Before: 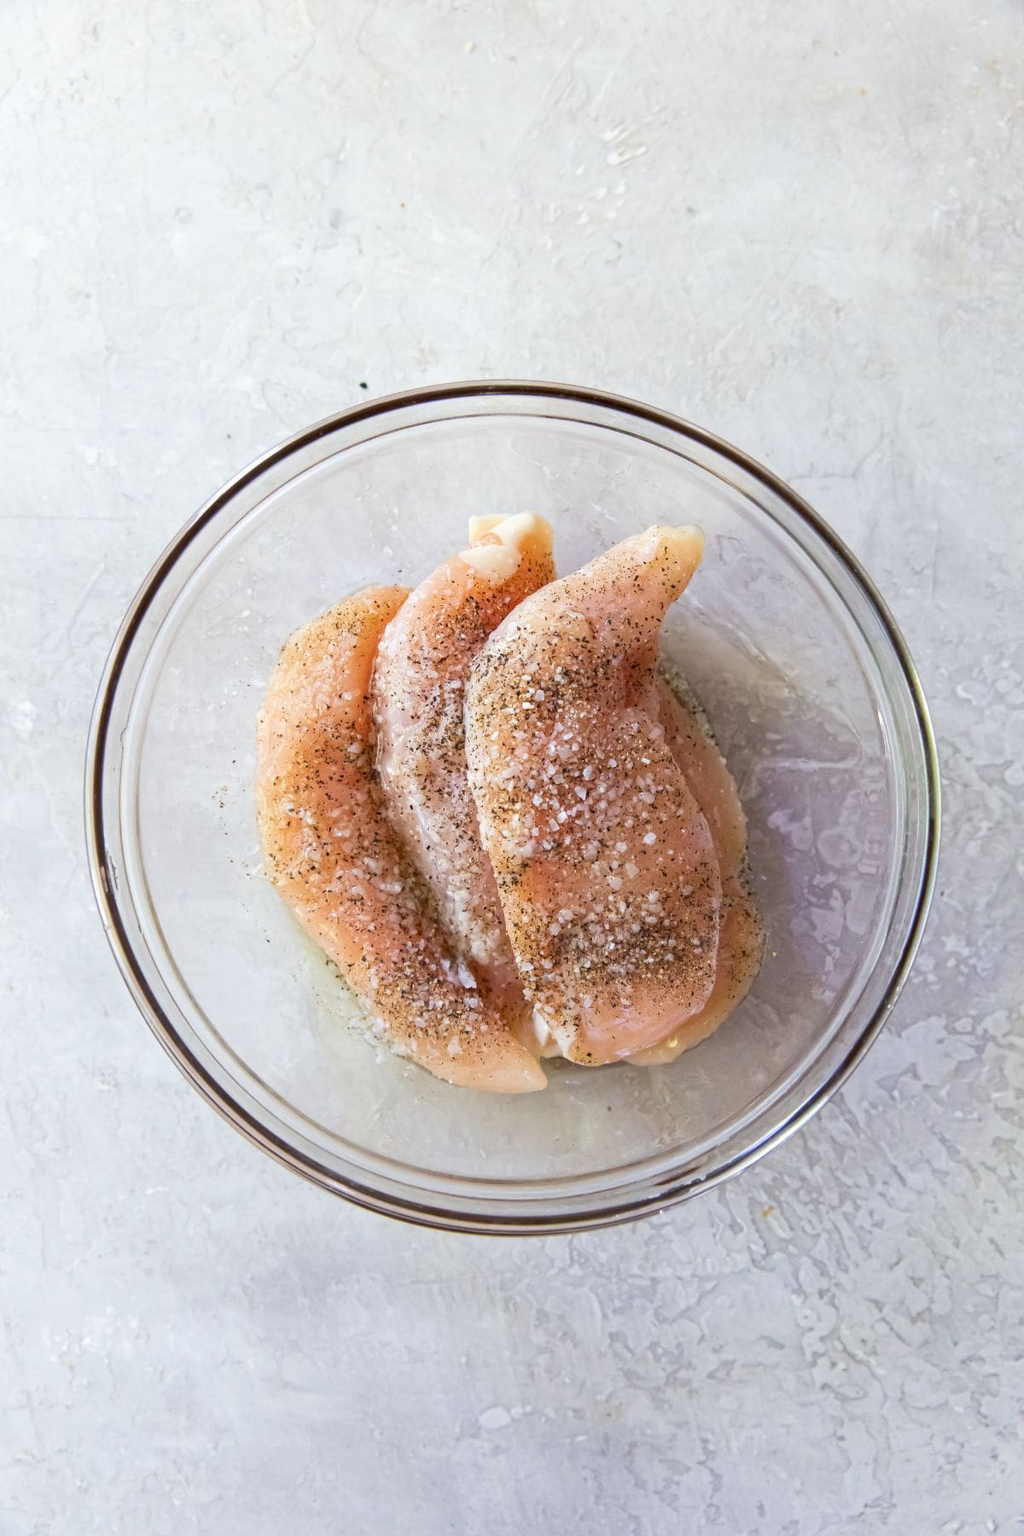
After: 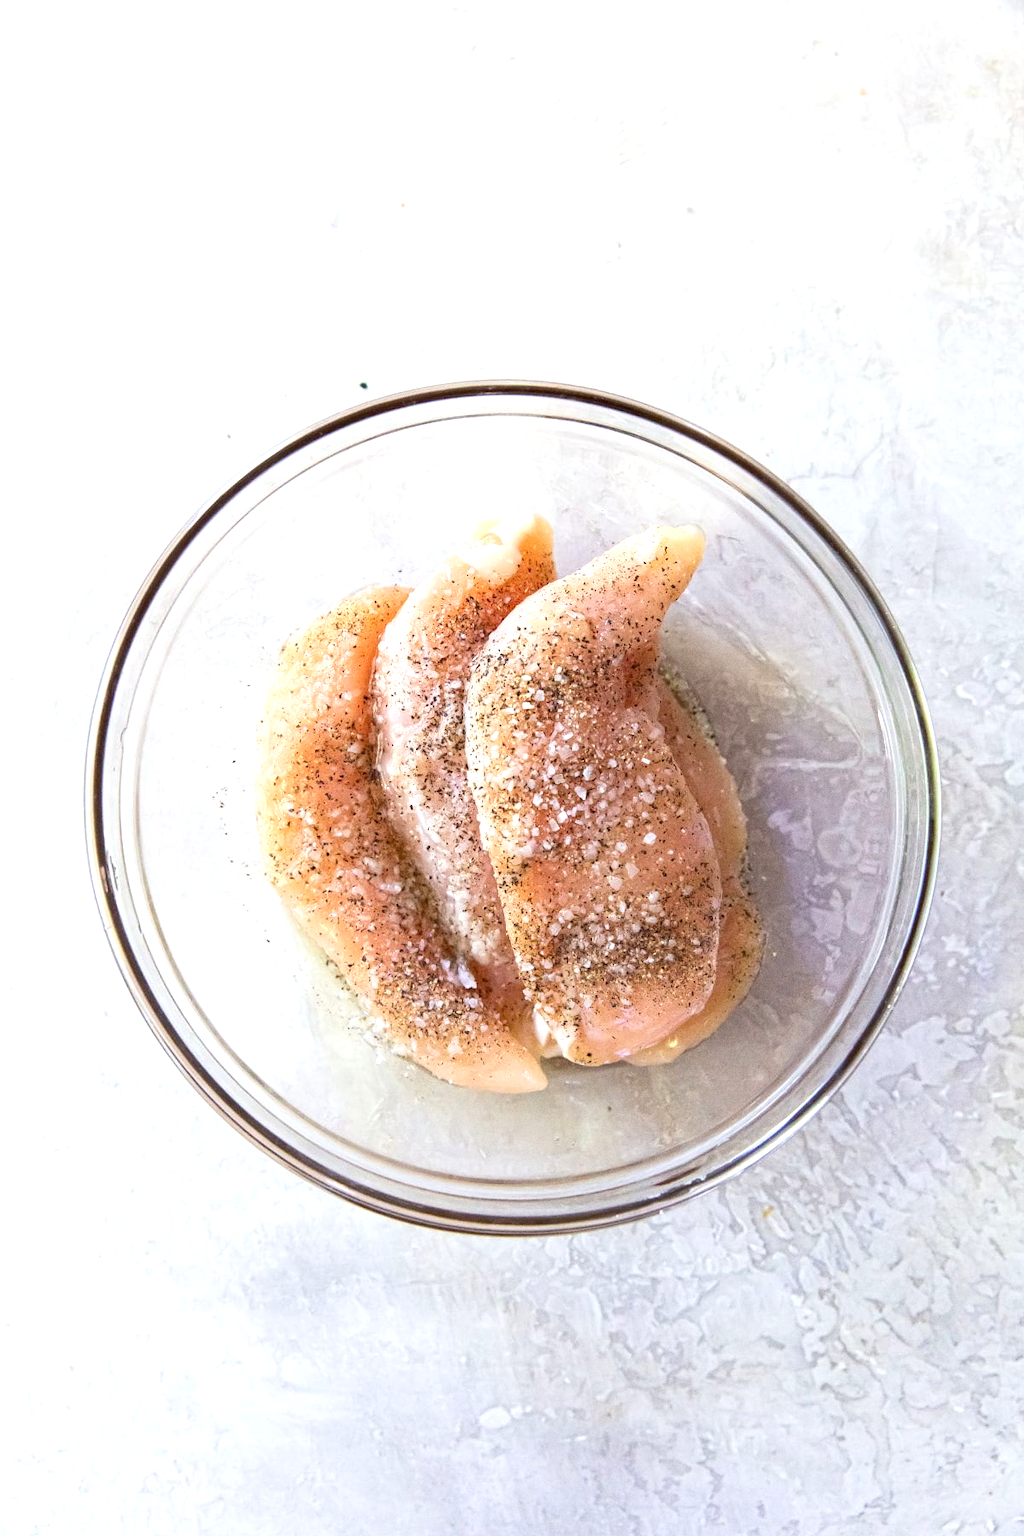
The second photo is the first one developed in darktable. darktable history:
grain: coarseness 0.09 ISO
exposure: exposure 0.556 EV, compensate highlight preservation false
